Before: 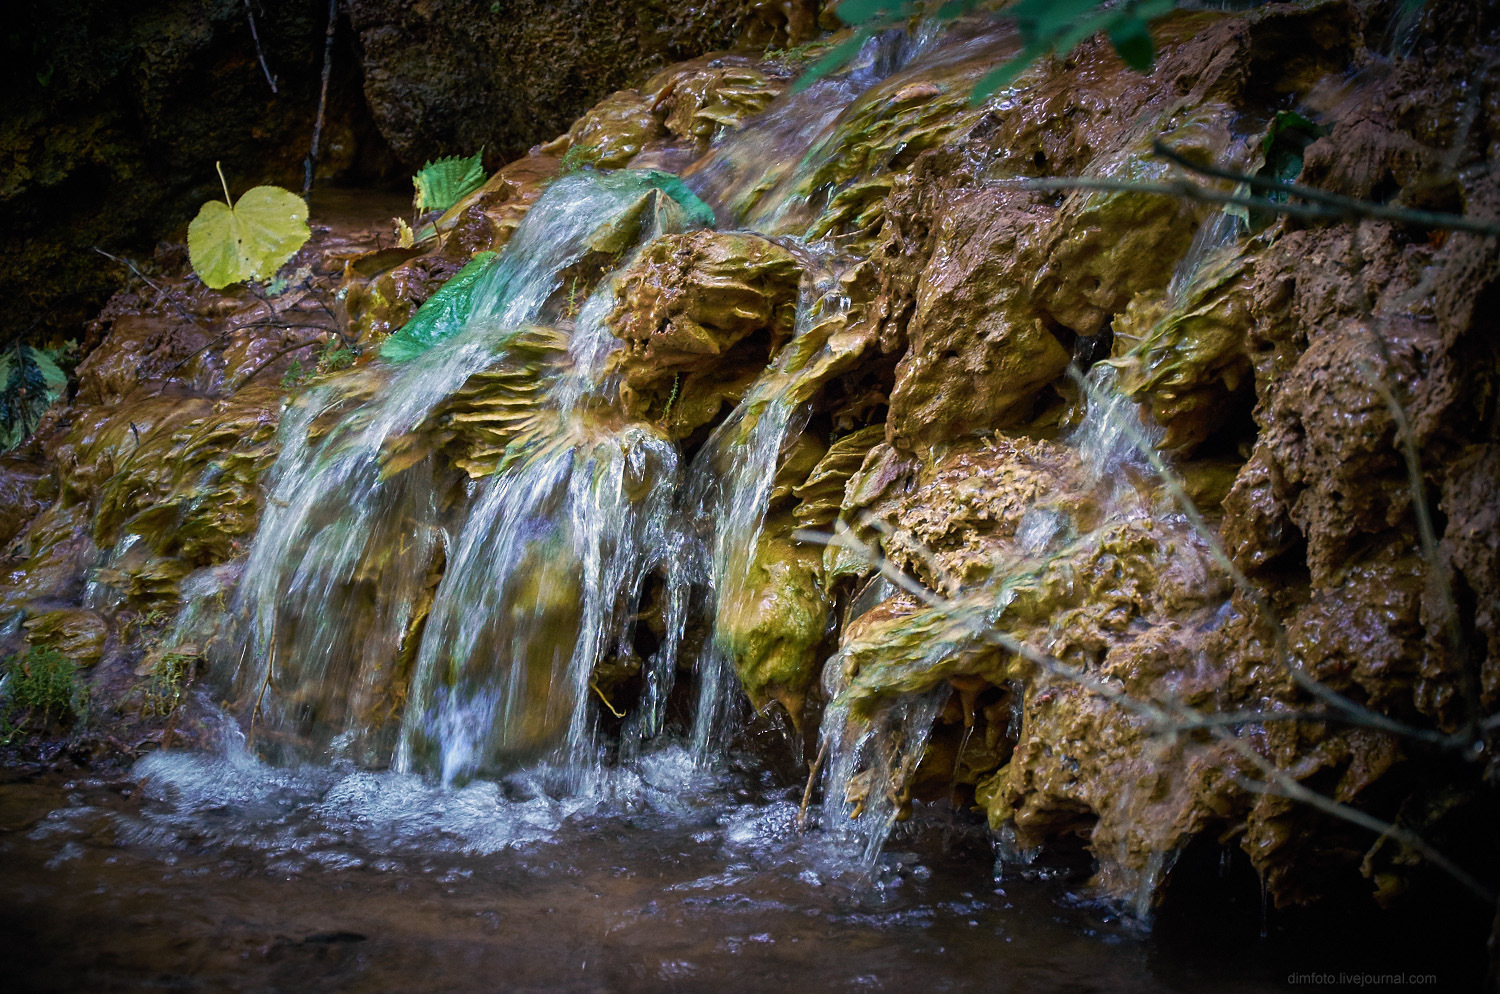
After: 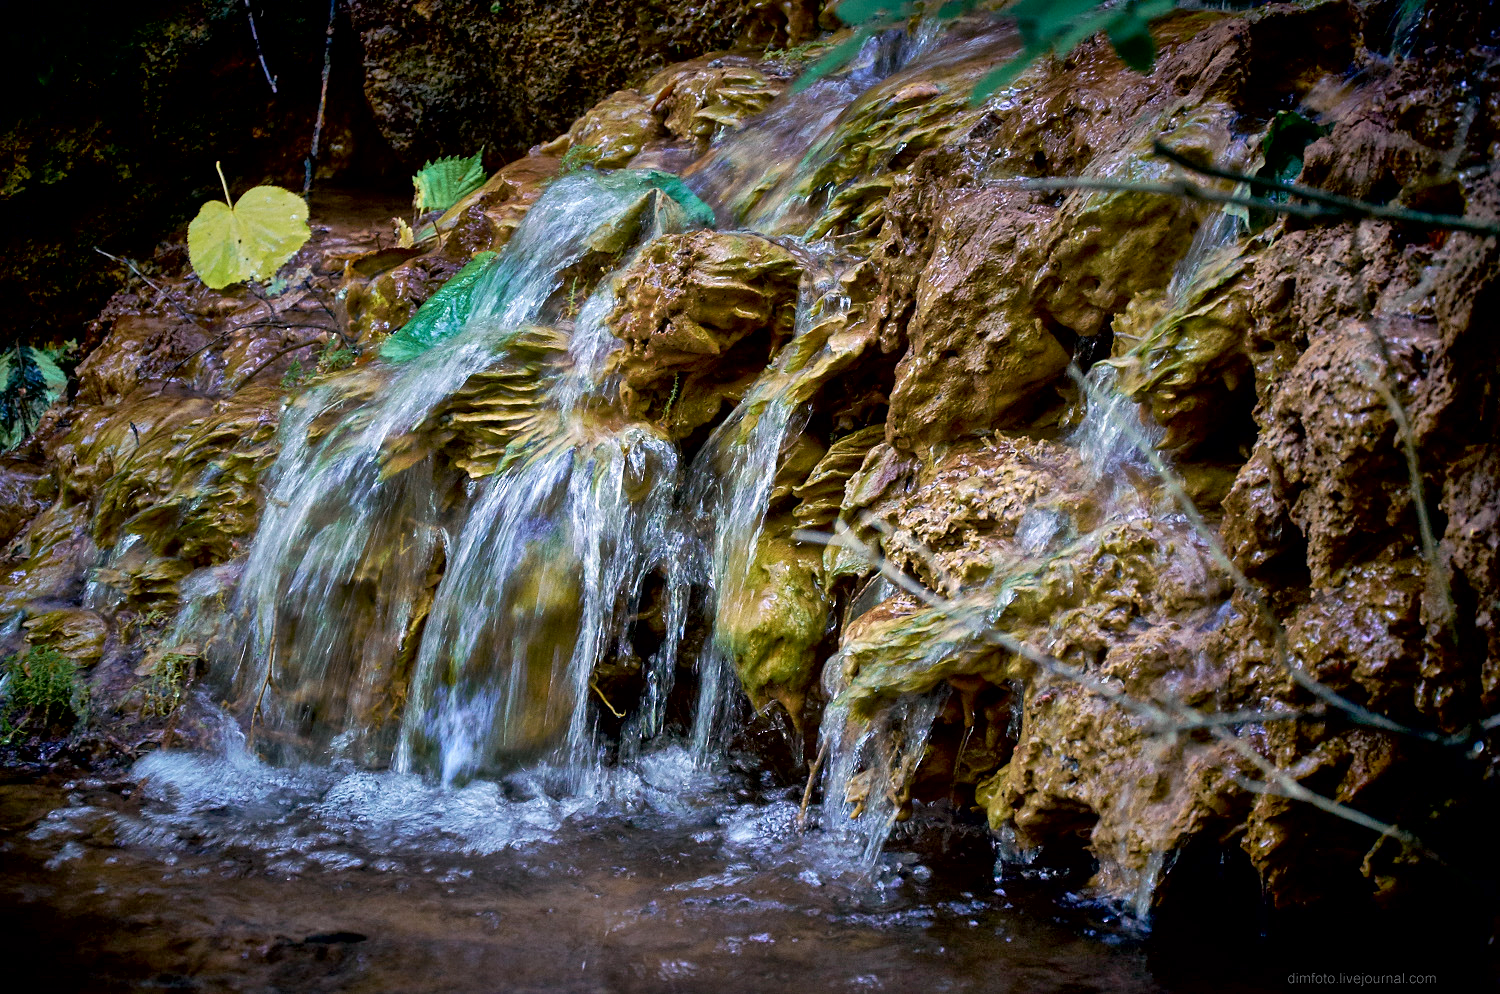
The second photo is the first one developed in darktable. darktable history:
tone equalizer: on, module defaults
color correction: highlights a* -0.079, highlights b* -5.15, shadows a* -0.148, shadows b* -0.108
exposure: black level correction 0.007, exposure 0.158 EV, compensate highlight preservation false
local contrast: mode bilateral grid, contrast 19, coarseness 50, detail 119%, midtone range 0.2
shadows and highlights: white point adjustment -3.62, highlights -63.48, soften with gaussian
